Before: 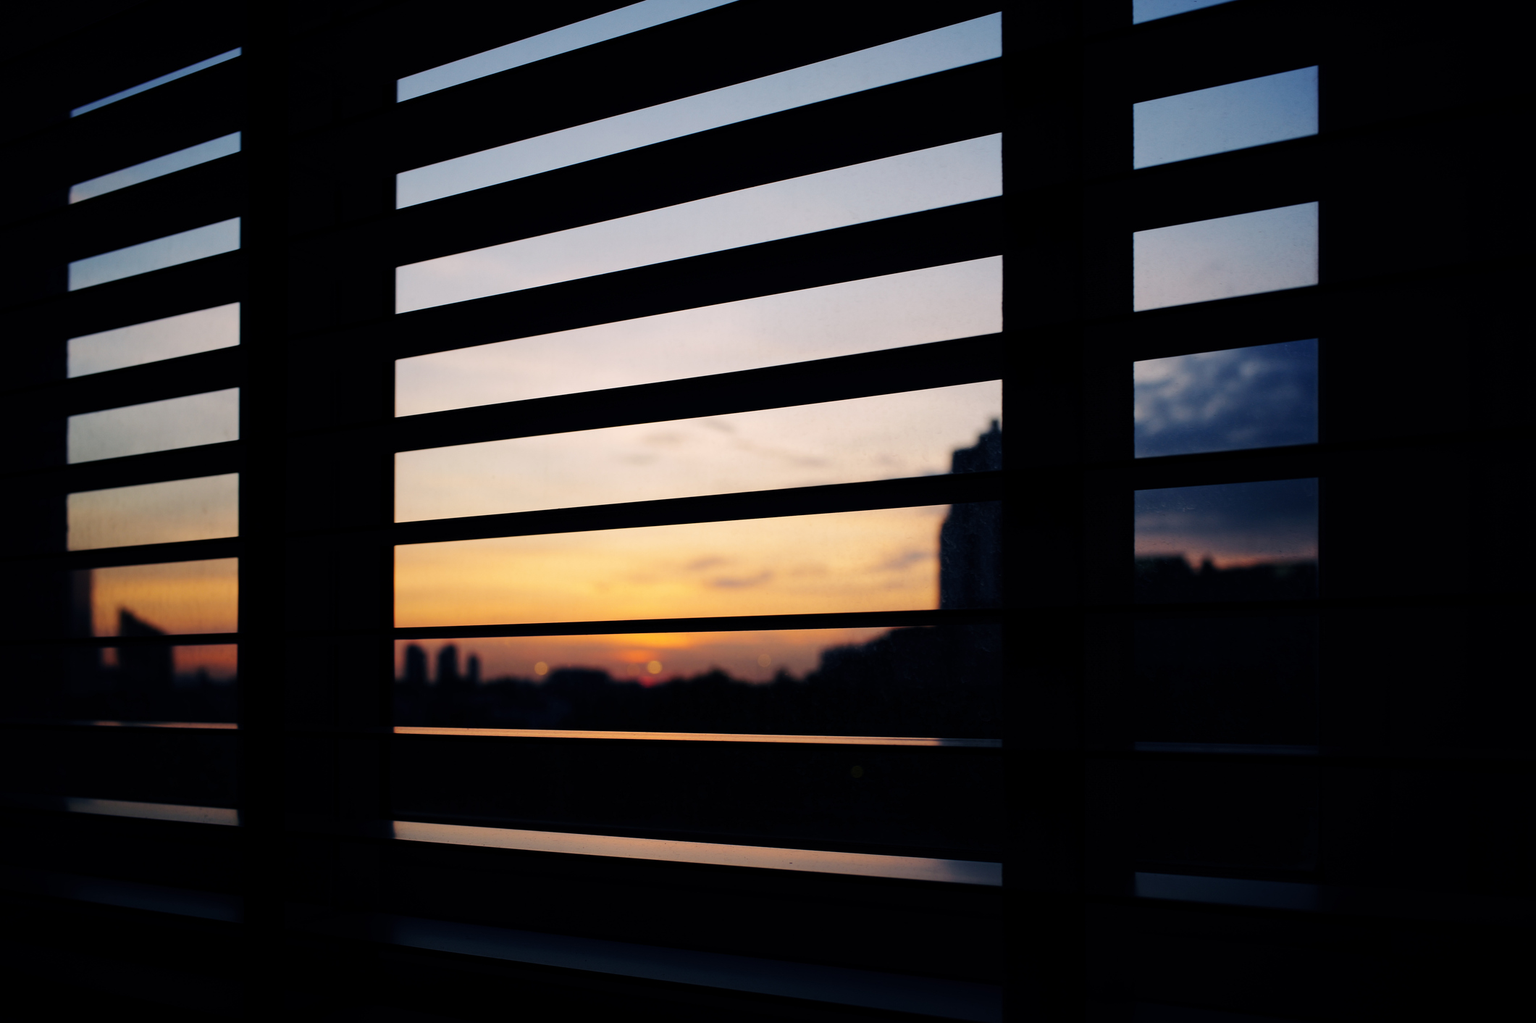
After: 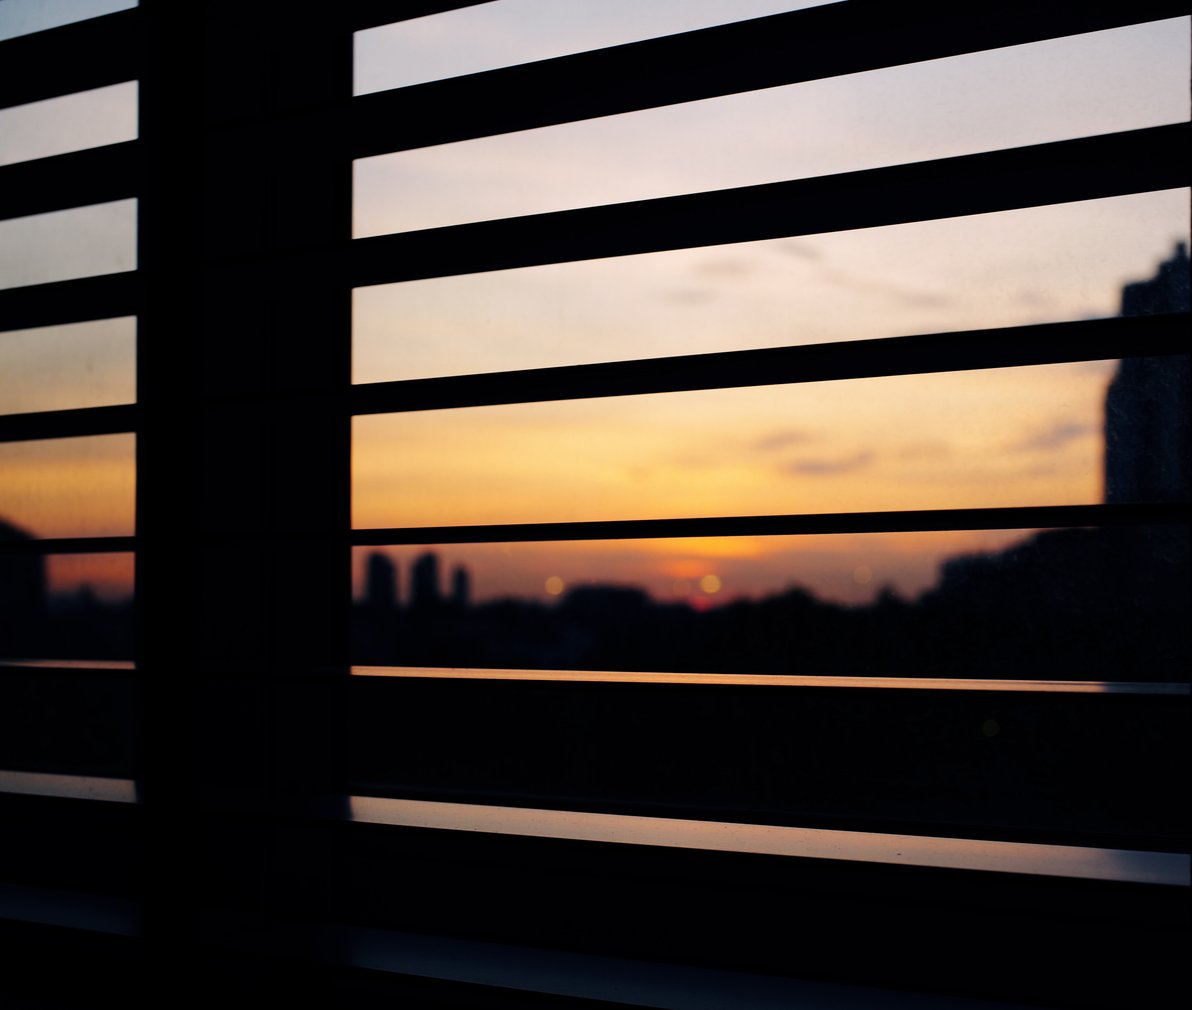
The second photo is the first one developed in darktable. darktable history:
crop: left 9.12%, top 23.929%, right 34.661%, bottom 4.516%
